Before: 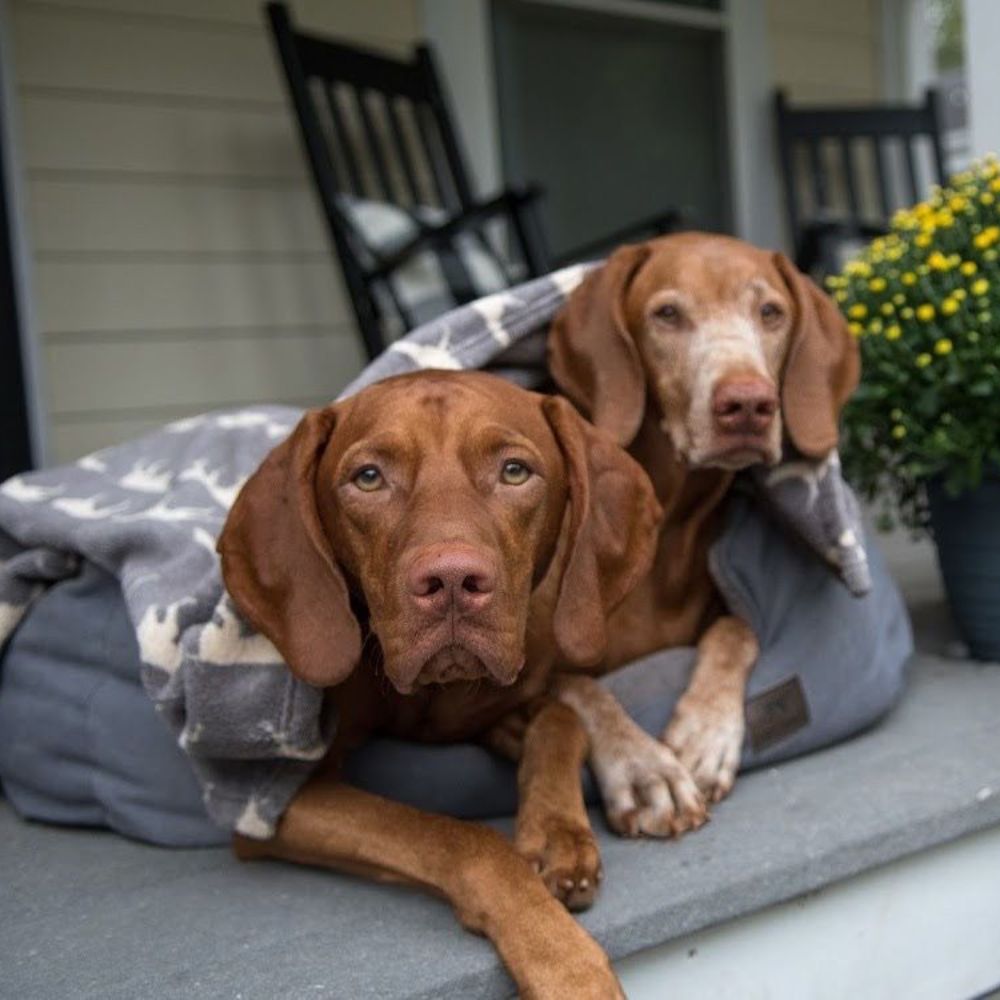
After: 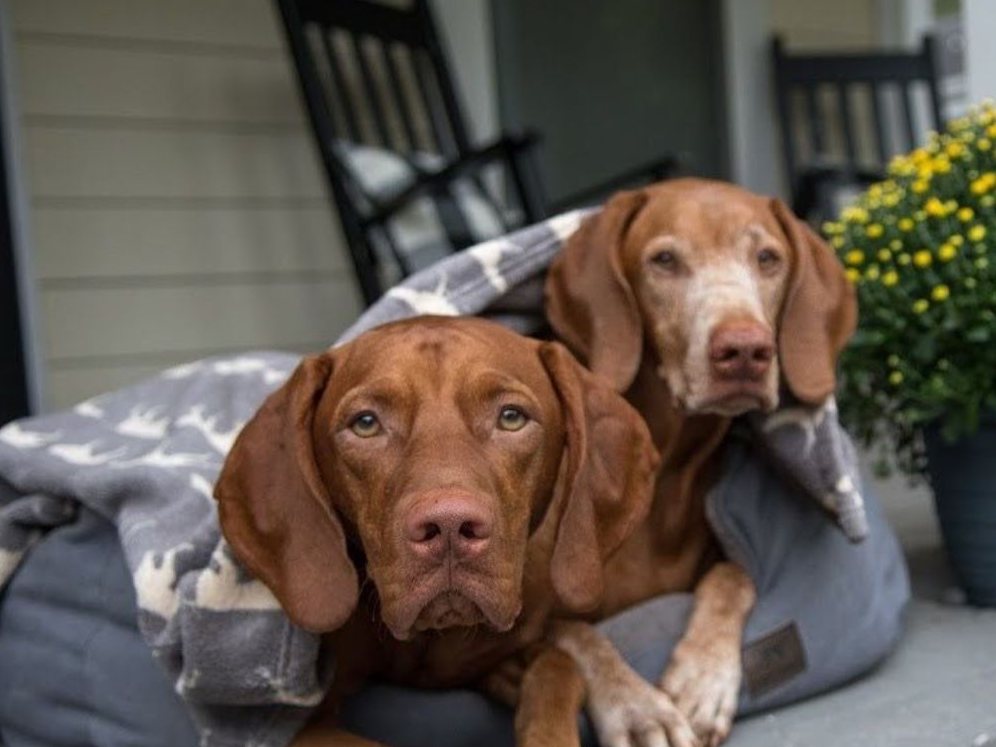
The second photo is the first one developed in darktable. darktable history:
white balance: emerald 1
crop: left 0.387%, top 5.469%, bottom 19.809%
